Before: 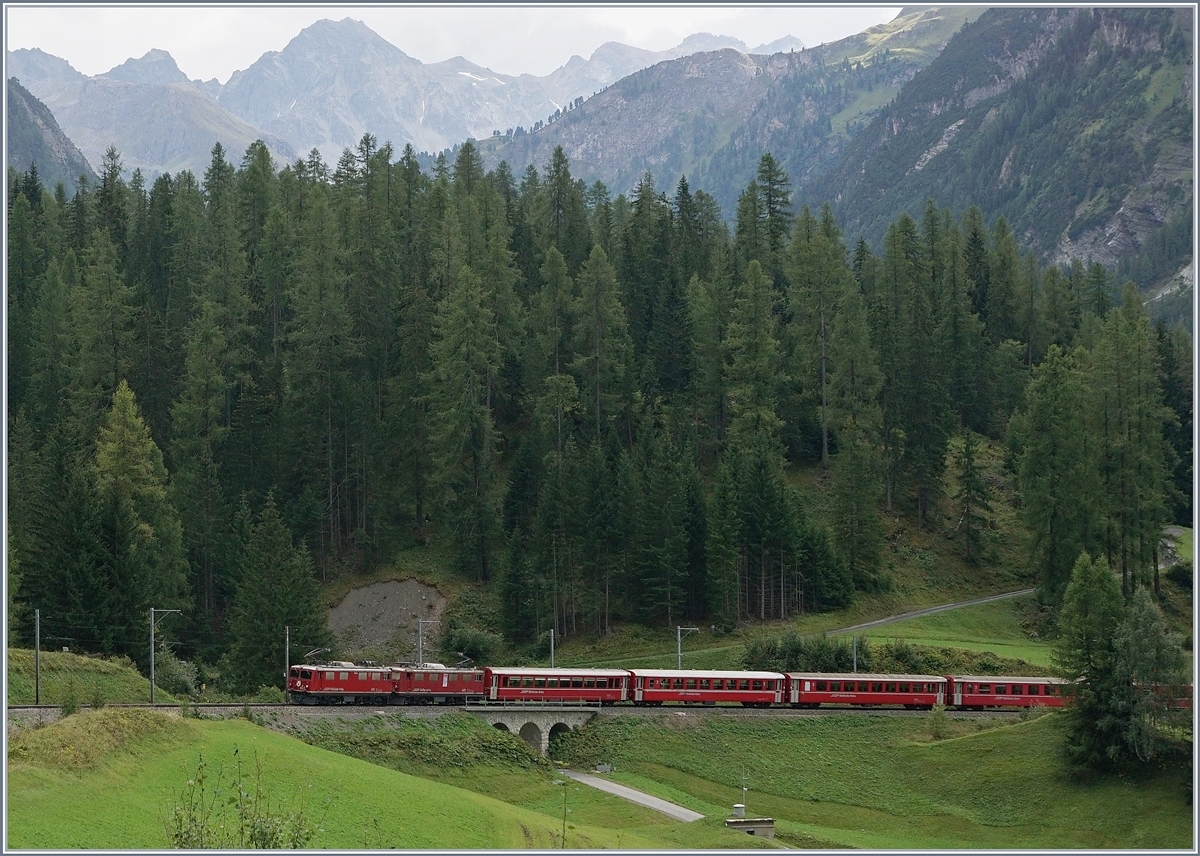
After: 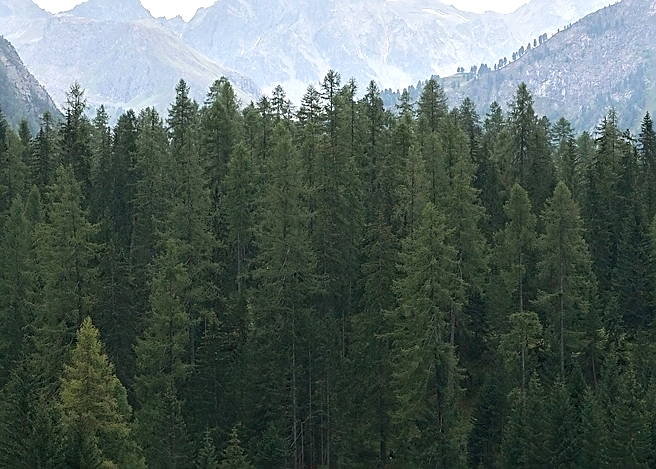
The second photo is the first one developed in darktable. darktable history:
tone equalizer: -8 EV 0.001 EV, -7 EV -0.002 EV, -6 EV 0.002 EV, -5 EV -0.03 EV, -4 EV -0.116 EV, -3 EV -0.169 EV, -2 EV 0.24 EV, -1 EV 0.702 EV, +0 EV 0.493 EV
crop and rotate: left 3.047%, top 7.509%, right 42.236%, bottom 37.598%
sharpen: on, module defaults
